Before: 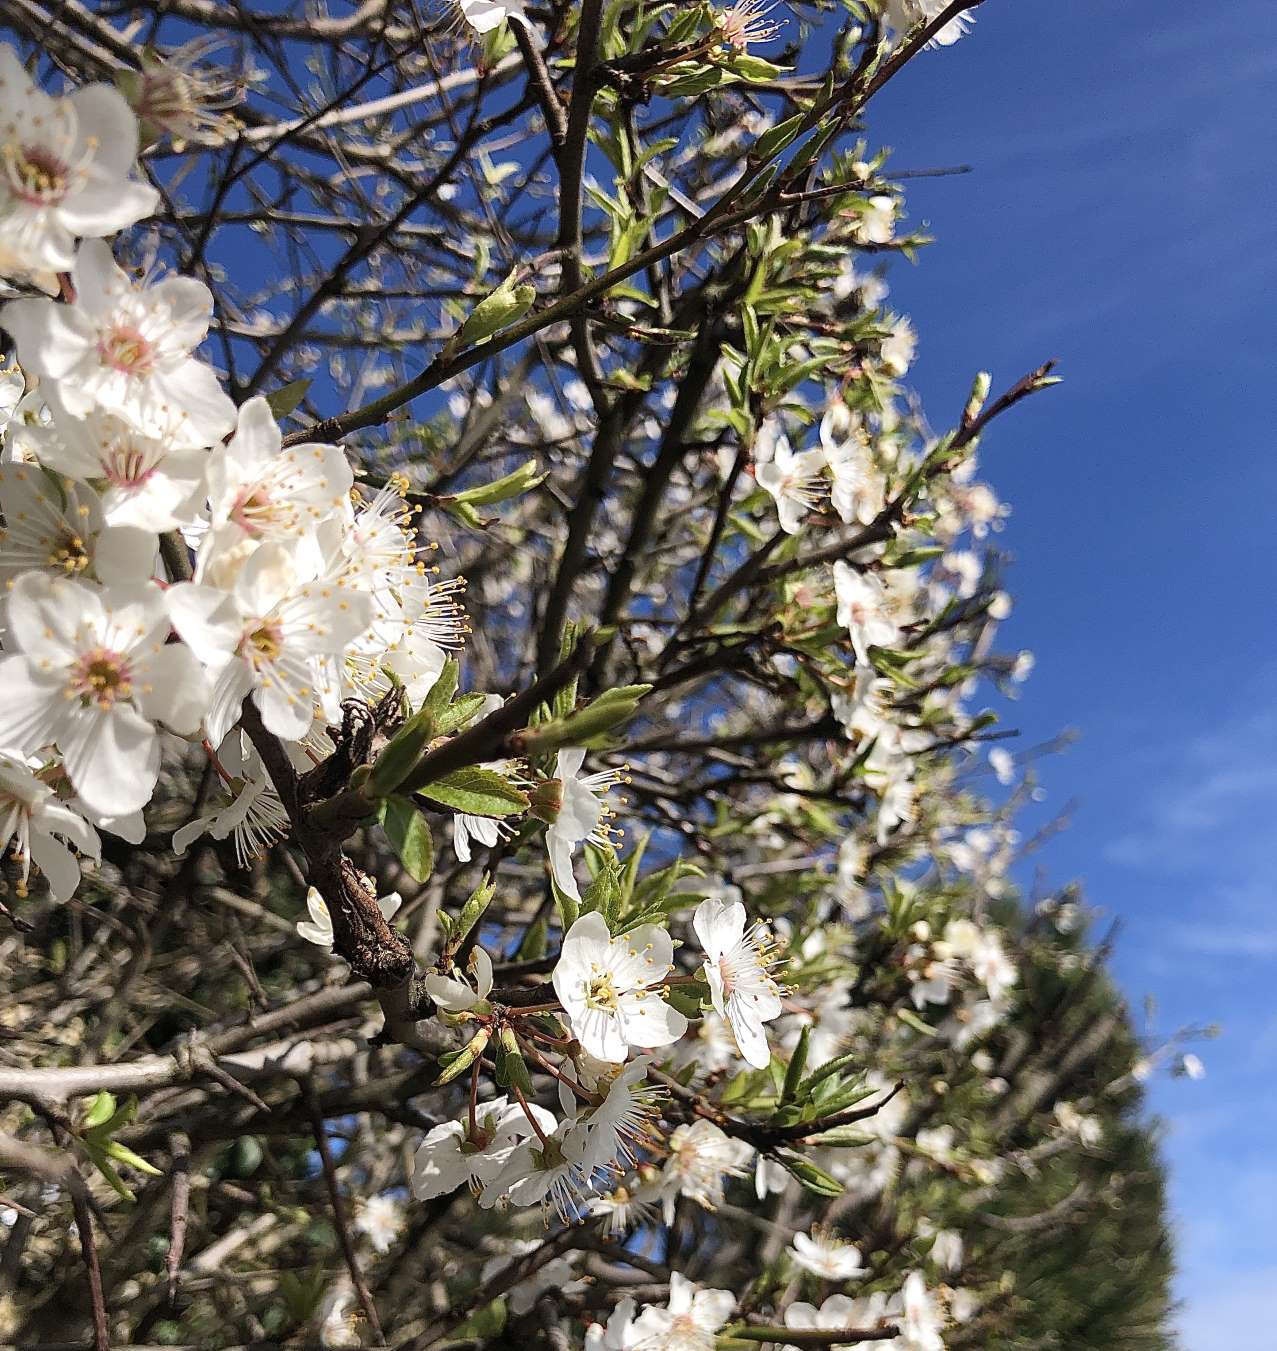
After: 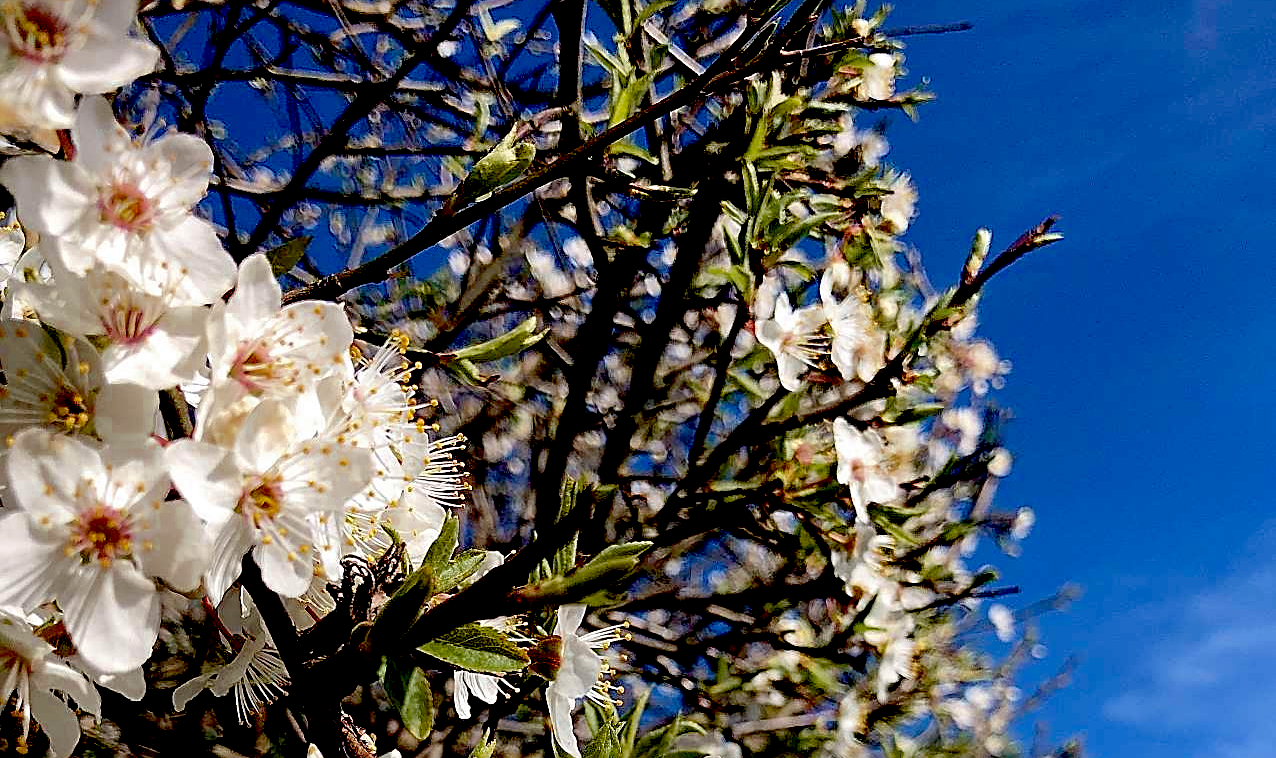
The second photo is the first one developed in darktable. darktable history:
sharpen: on, module defaults
crop and rotate: top 10.605%, bottom 33.274%
exposure: black level correction 0.056, compensate highlight preservation false
color zones: curves: ch0 [(0.11, 0.396) (0.195, 0.36) (0.25, 0.5) (0.303, 0.412) (0.357, 0.544) (0.75, 0.5) (0.967, 0.328)]; ch1 [(0, 0.468) (0.112, 0.512) (0.202, 0.6) (0.25, 0.5) (0.307, 0.352) (0.357, 0.544) (0.75, 0.5) (0.963, 0.524)]
